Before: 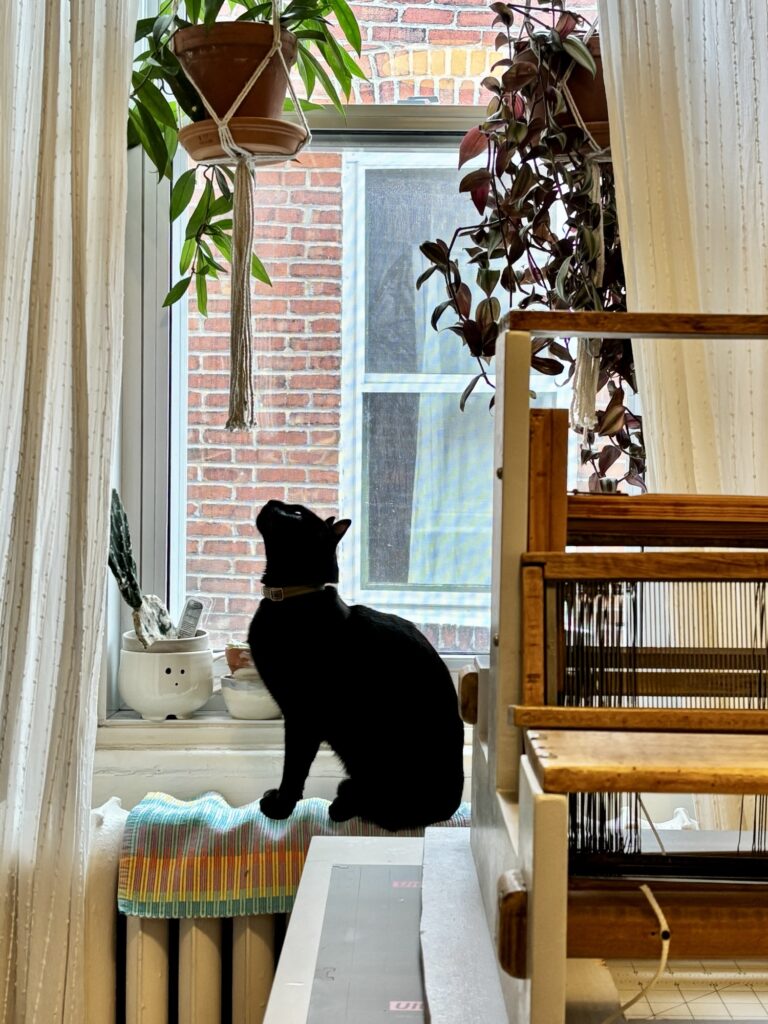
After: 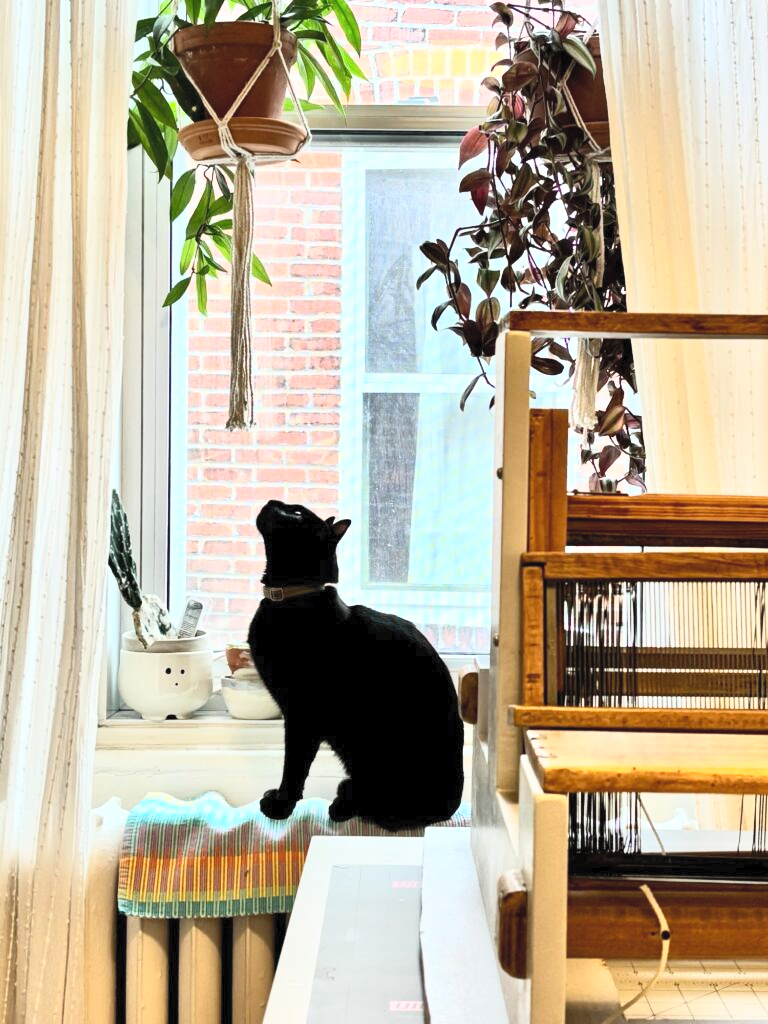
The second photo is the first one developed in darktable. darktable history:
contrast brightness saturation: contrast 0.389, brightness 0.537
